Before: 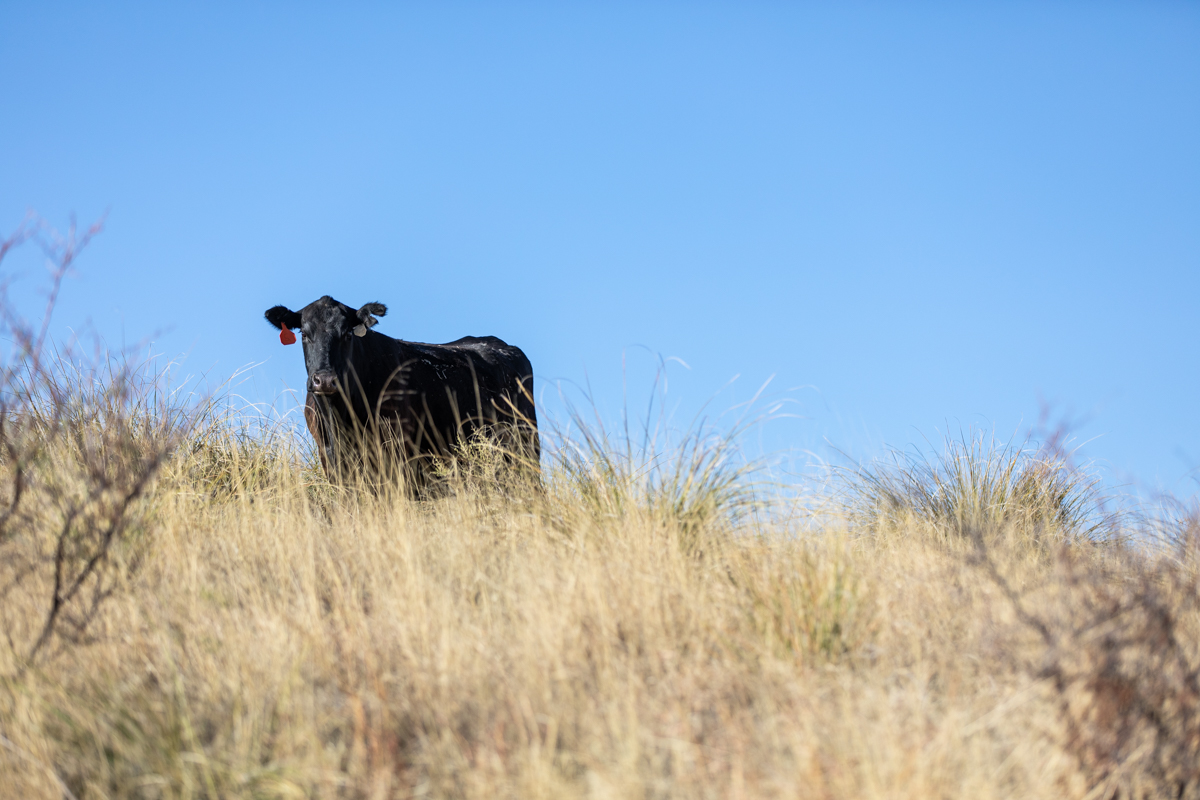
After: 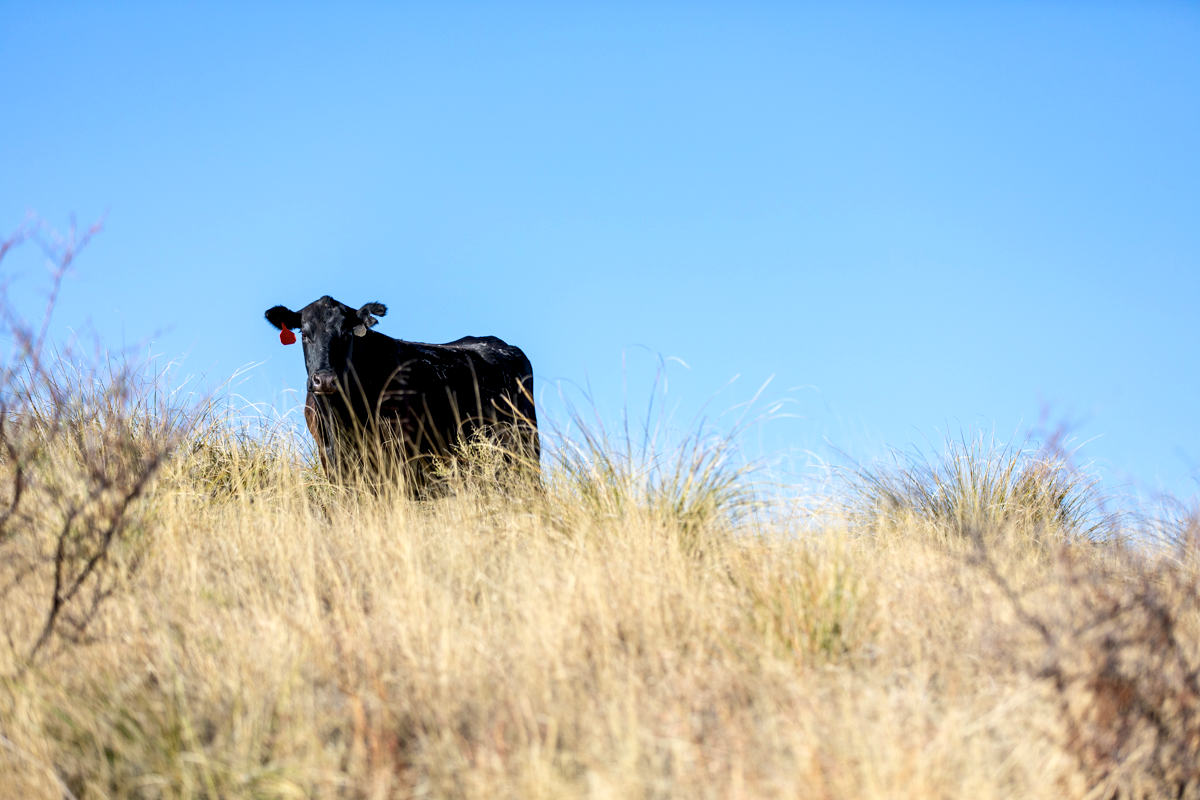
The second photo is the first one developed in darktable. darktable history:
color balance rgb: global offset › luminance -0.51%, perceptual saturation grading › global saturation 27.53%, perceptual saturation grading › highlights -25%, perceptual saturation grading › shadows 25%, perceptual brilliance grading › highlights 6.62%, perceptual brilliance grading › mid-tones 17.07%, perceptual brilliance grading › shadows -5.23%
color correction: saturation 0.8
contrast brightness saturation: contrast 0.08, saturation 0.2
